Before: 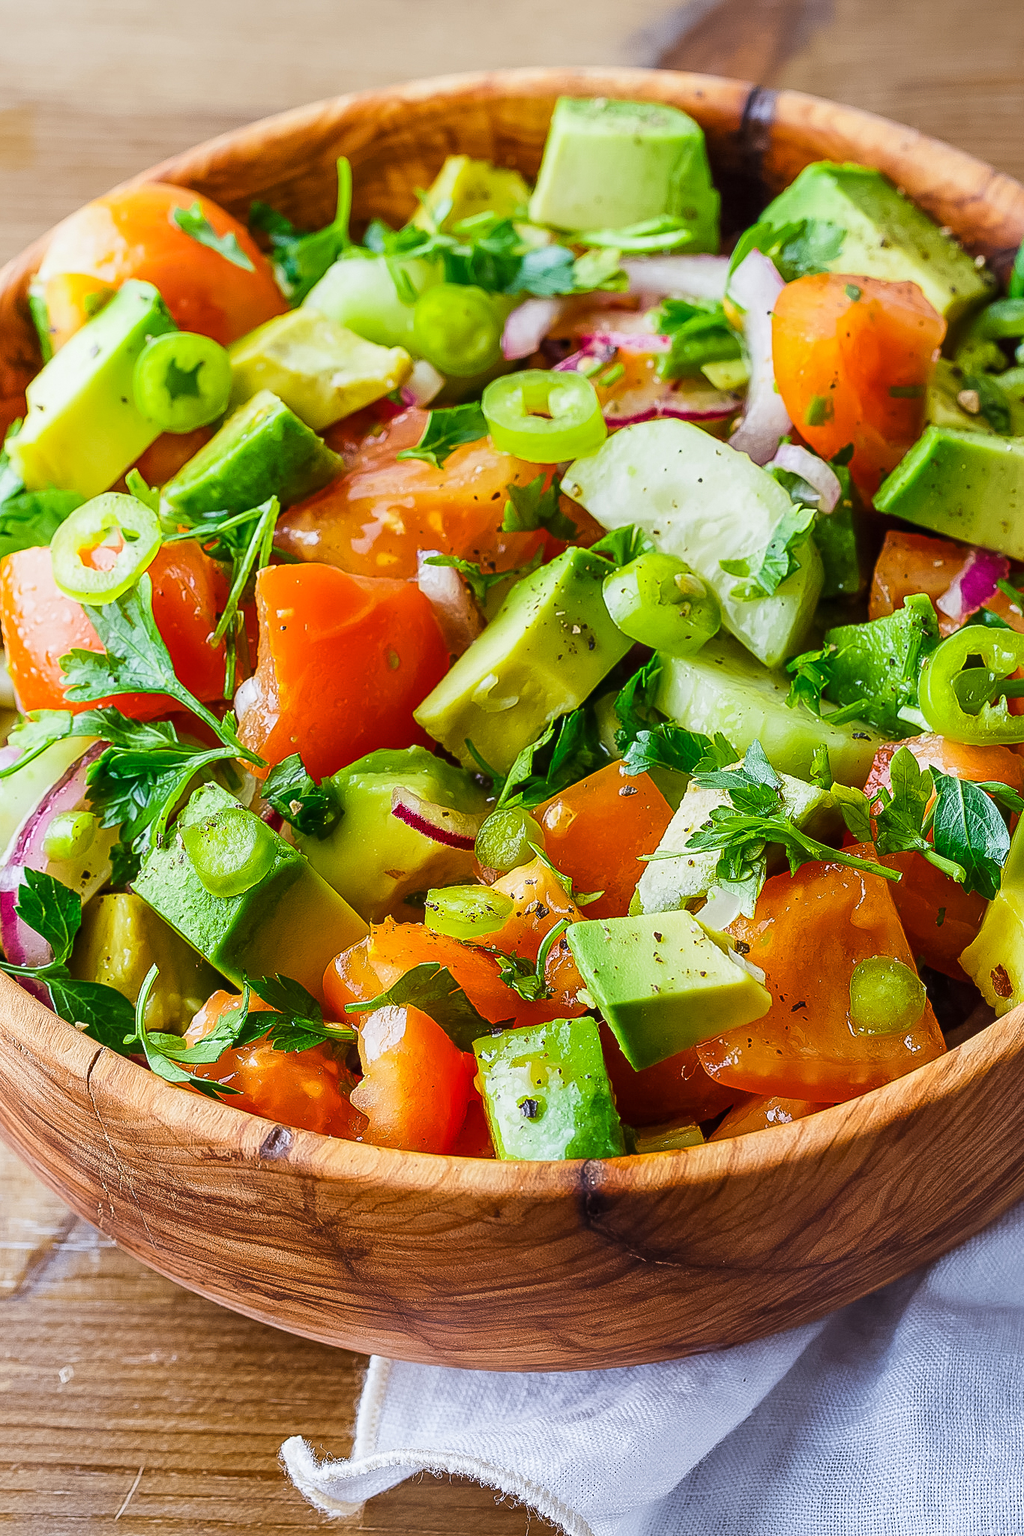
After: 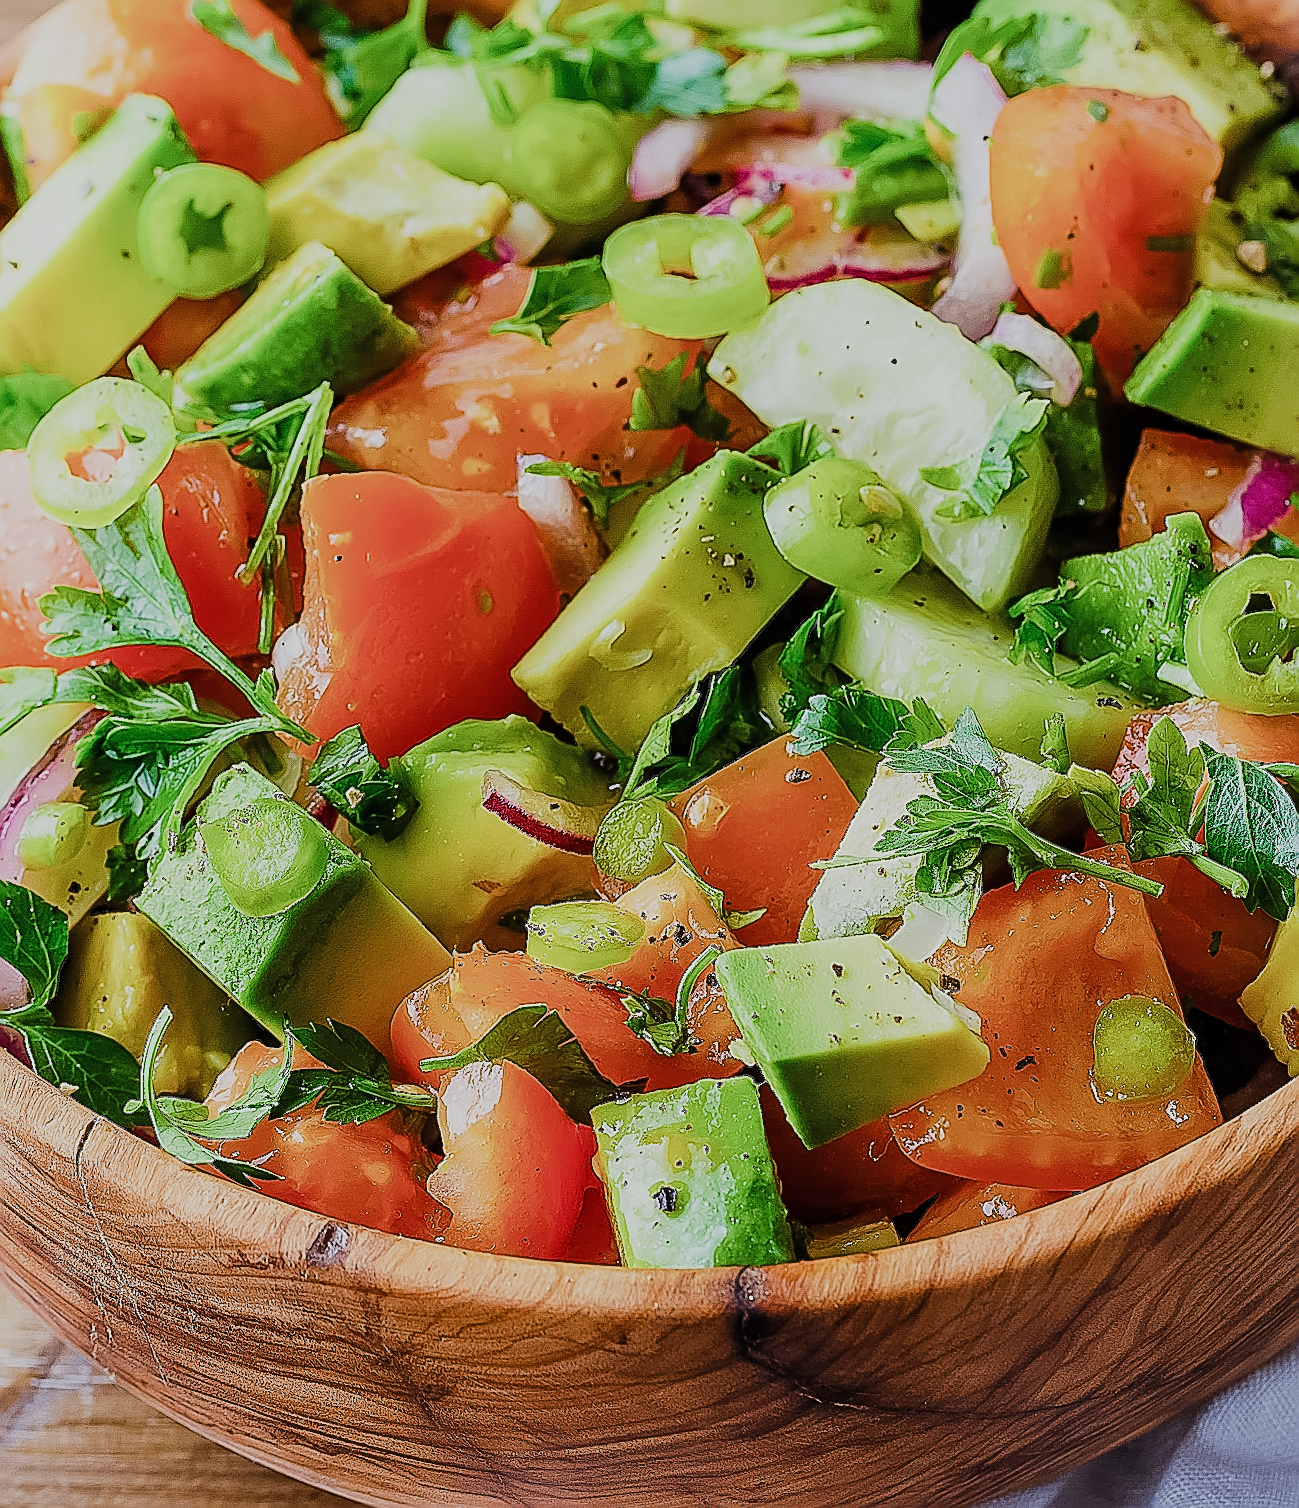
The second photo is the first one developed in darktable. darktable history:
sharpen: radius 1.407, amount 1.254, threshold 0.7
filmic rgb: black relative exposure -8.43 EV, white relative exposure 4.67 EV, hardness 3.81, add noise in highlights 0.001, preserve chrominance max RGB, color science v3 (2019), use custom middle-gray values true, contrast in highlights soft
crop and rotate: left 2.96%, top 13.651%, right 1.883%, bottom 12.706%
